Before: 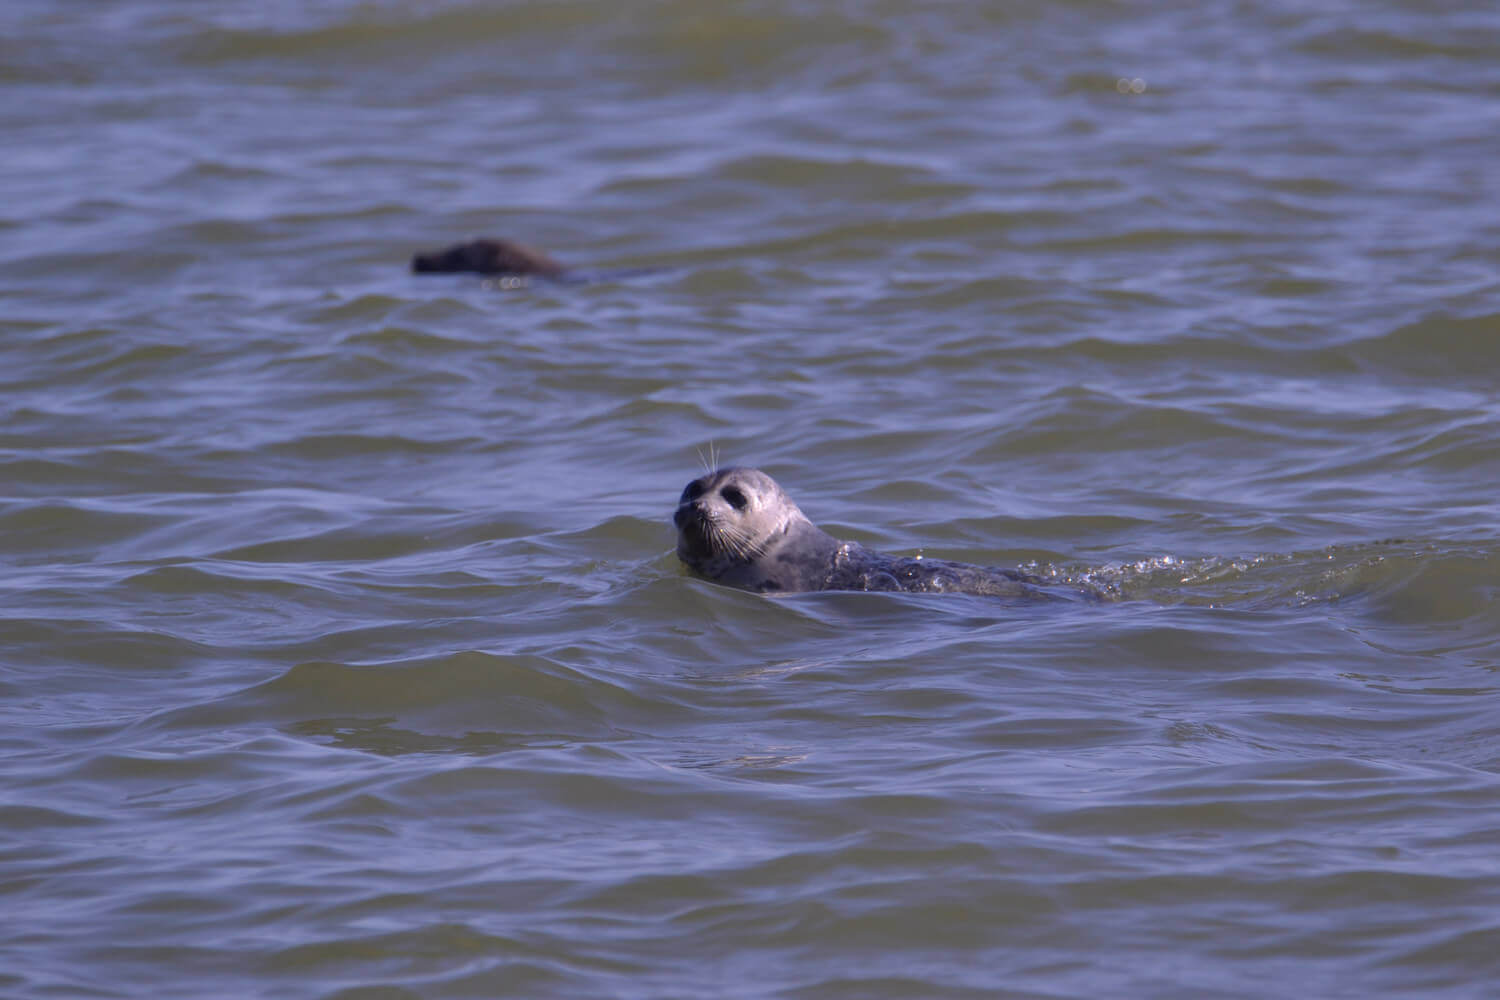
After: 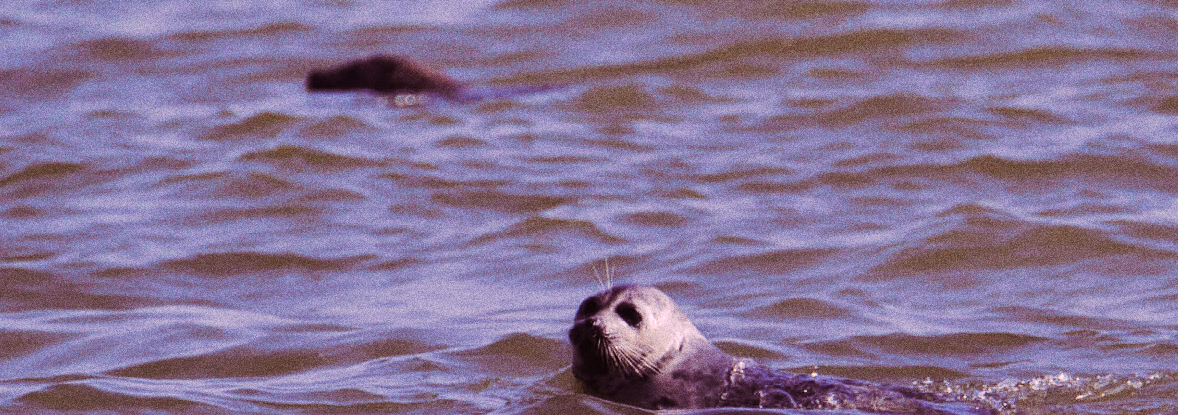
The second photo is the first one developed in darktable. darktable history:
crop: left 7.036%, top 18.398%, right 14.379%, bottom 40.043%
color correction: highlights a* 5.81, highlights b* 4.84
split-toning: highlights › hue 298.8°, highlights › saturation 0.73, compress 41.76%
contrast equalizer: y [[0.5, 0.5, 0.478, 0.5, 0.5, 0.5], [0.5 ×6], [0.5 ×6], [0 ×6], [0 ×6]]
grain: strength 49.07%
exposure: black level correction 0.001, exposure -0.125 EV, compensate exposure bias true, compensate highlight preservation false
tone curve: curves: ch0 [(0, 0) (0.003, 0.017) (0.011, 0.017) (0.025, 0.017) (0.044, 0.019) (0.069, 0.03) (0.1, 0.046) (0.136, 0.066) (0.177, 0.104) (0.224, 0.151) (0.277, 0.231) (0.335, 0.321) (0.399, 0.454) (0.468, 0.567) (0.543, 0.674) (0.623, 0.763) (0.709, 0.82) (0.801, 0.872) (0.898, 0.934) (1, 1)], preserve colors none
